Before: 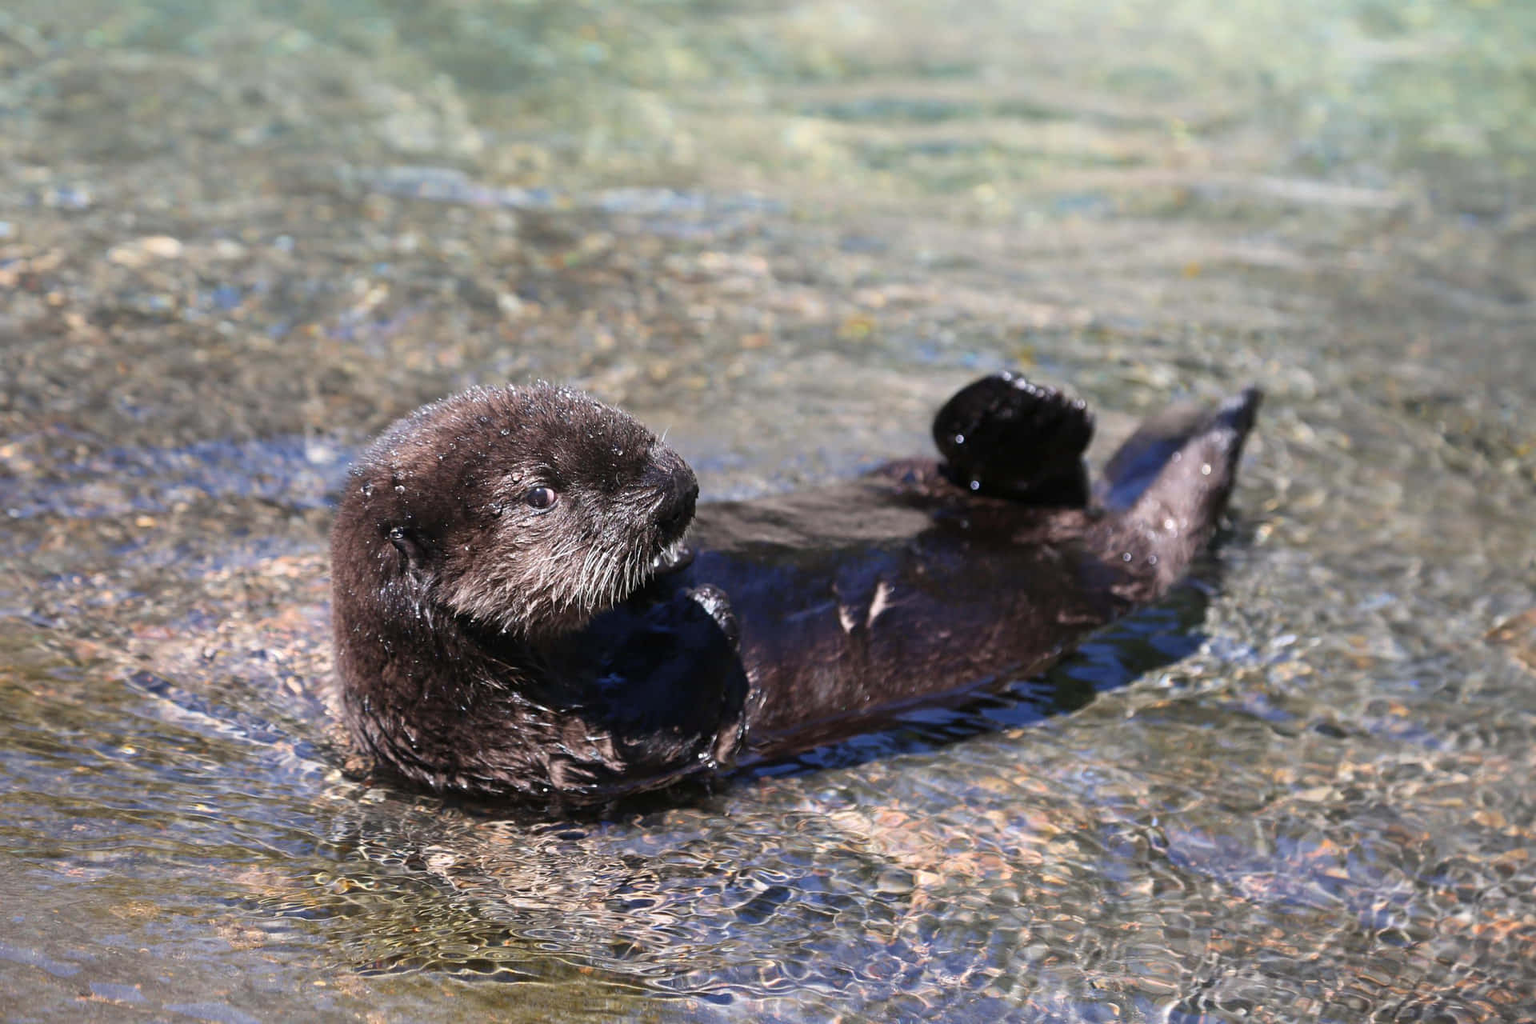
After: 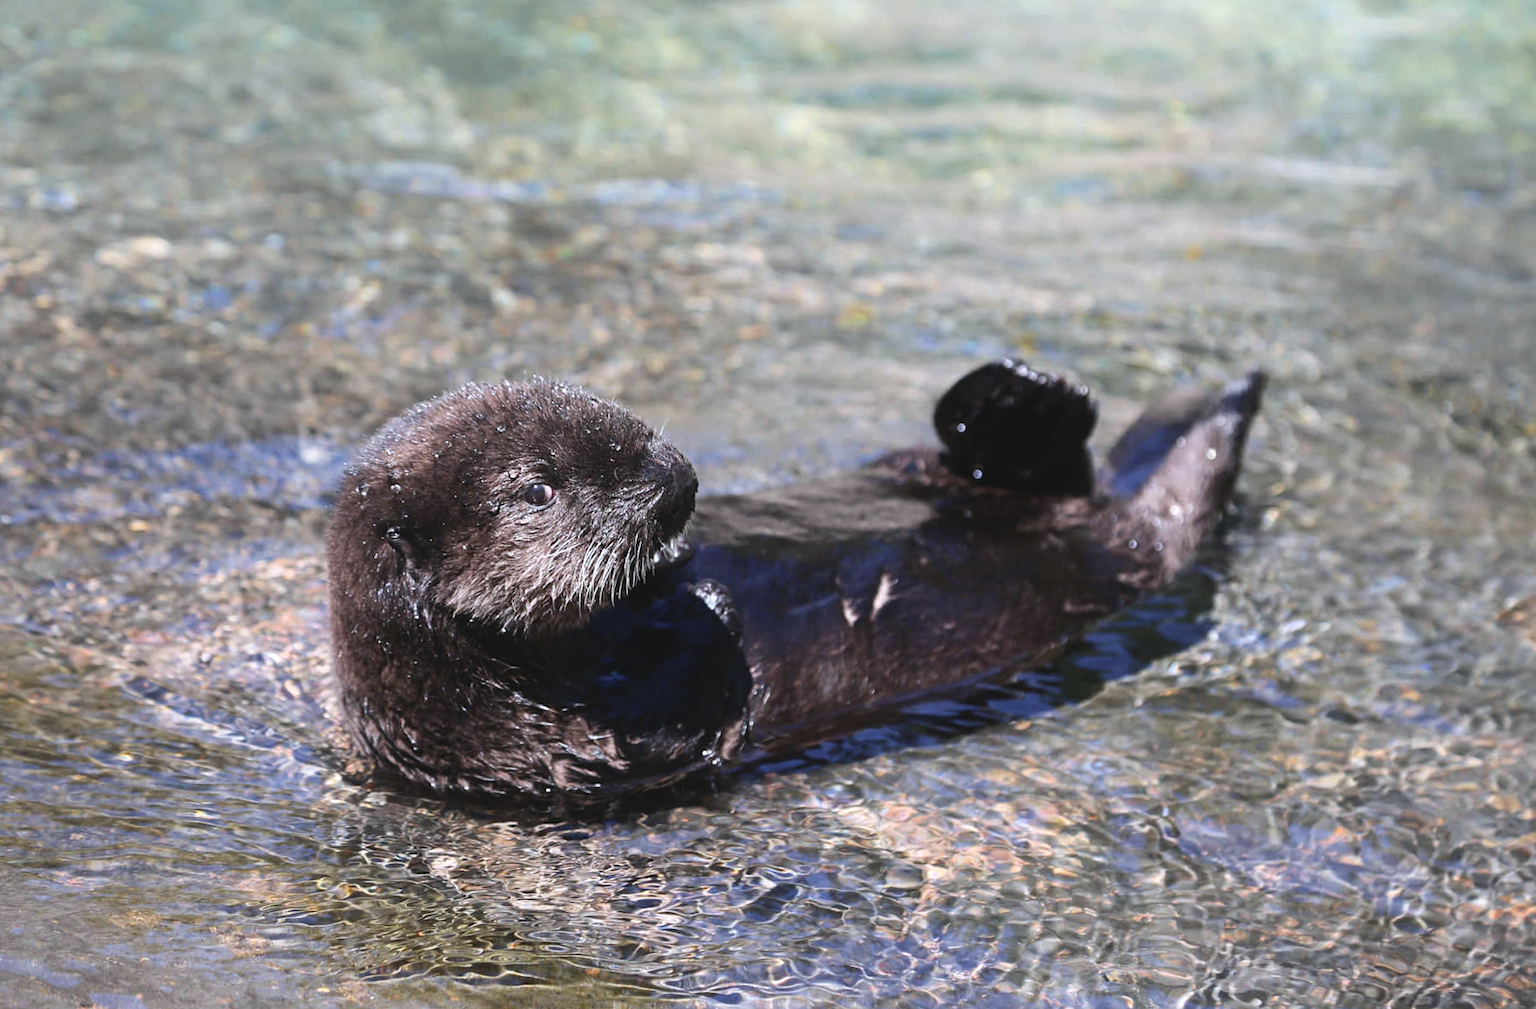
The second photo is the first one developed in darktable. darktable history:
contrast brightness saturation: contrast -0.1, saturation -0.1
tone equalizer: -8 EV -0.417 EV, -7 EV -0.389 EV, -6 EV -0.333 EV, -5 EV -0.222 EV, -3 EV 0.222 EV, -2 EV 0.333 EV, -1 EV 0.389 EV, +0 EV 0.417 EV, edges refinement/feathering 500, mask exposure compensation -1.57 EV, preserve details no
rotate and perspective: rotation -1°, crop left 0.011, crop right 0.989, crop top 0.025, crop bottom 0.975
contrast equalizer: y [[0.5, 0.5, 0.472, 0.5, 0.5, 0.5], [0.5 ×6], [0.5 ×6], [0 ×6], [0 ×6]]
white balance: red 0.974, blue 1.044
exposure: compensate highlight preservation false
